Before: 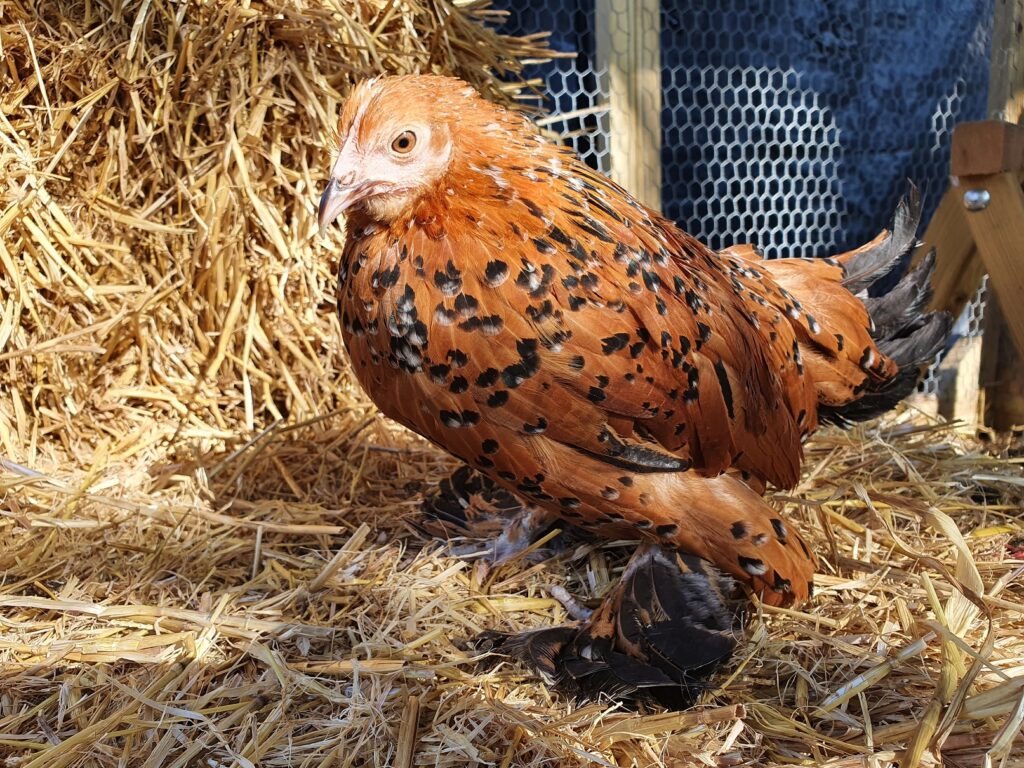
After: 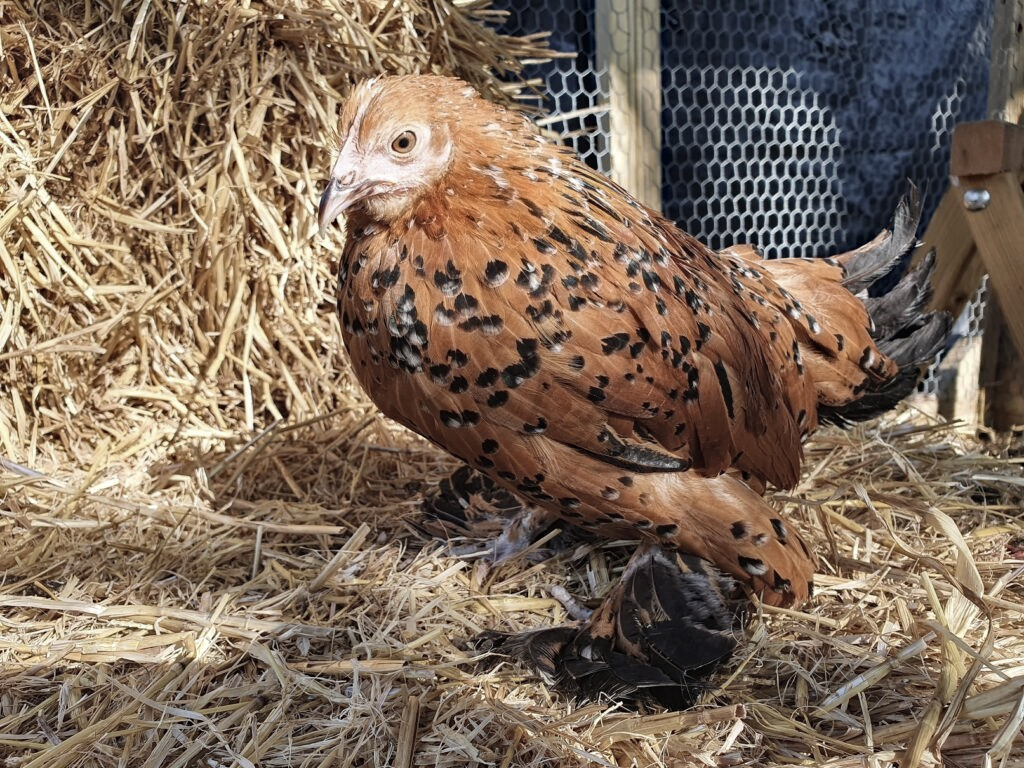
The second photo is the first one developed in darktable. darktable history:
shadows and highlights: shadows 12, white point adjustment 1.2, soften with gaussian
local contrast: highlights 100%, shadows 100%, detail 120%, midtone range 0.2
haze removal: strength 0.29, distance 0.25, compatibility mode true, adaptive false
defringe: on, module defaults
vibrance: on, module defaults
raw denoise: noise threshold 0.006, x [[0, 0.25, 0.5, 0.75, 1] ×4]
contrast brightness saturation: contrast -0.05, saturation -0.41
